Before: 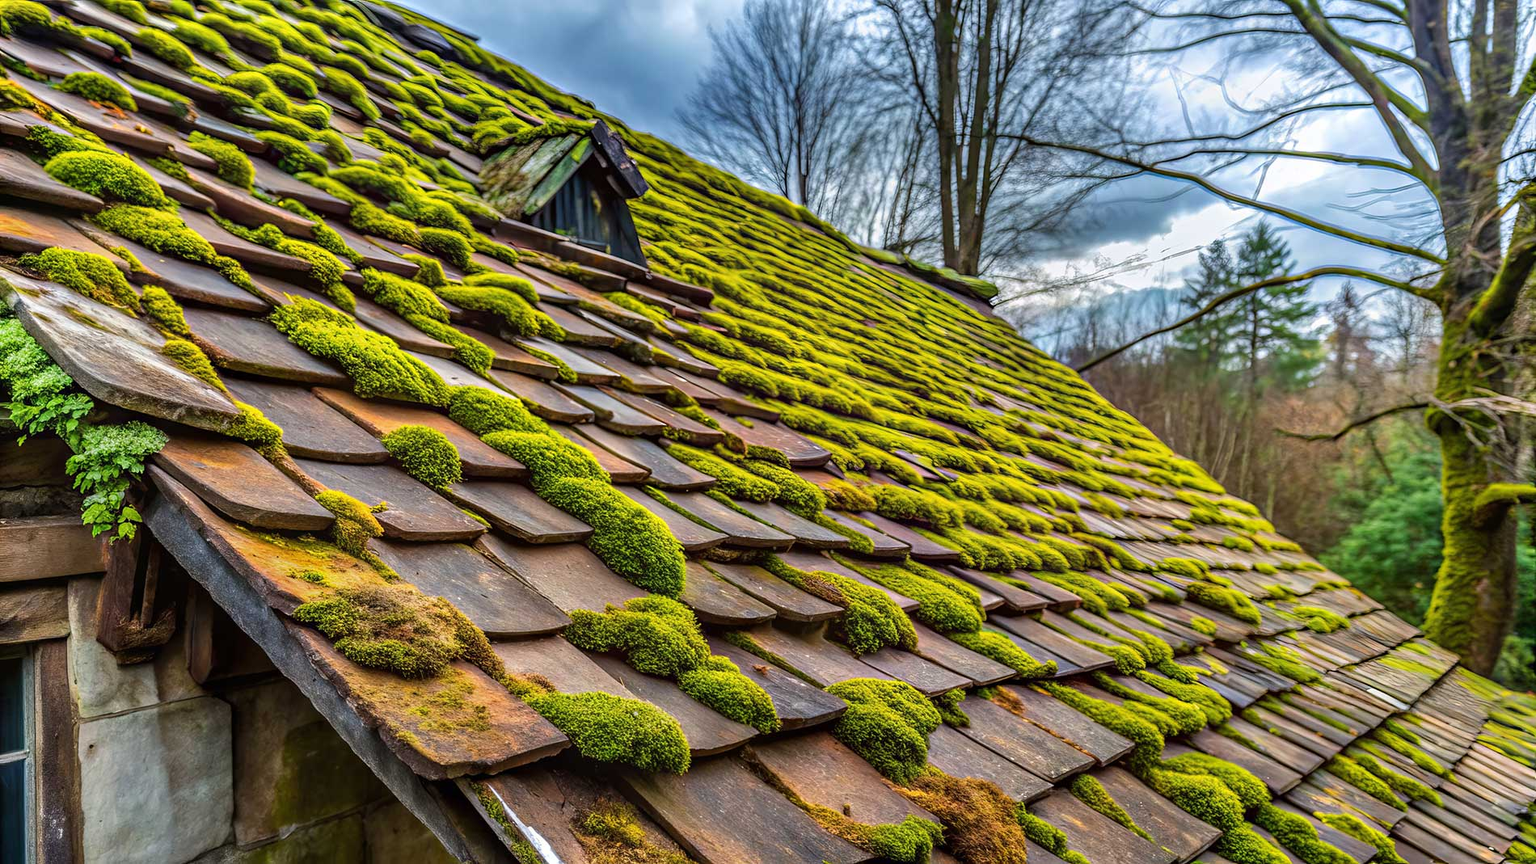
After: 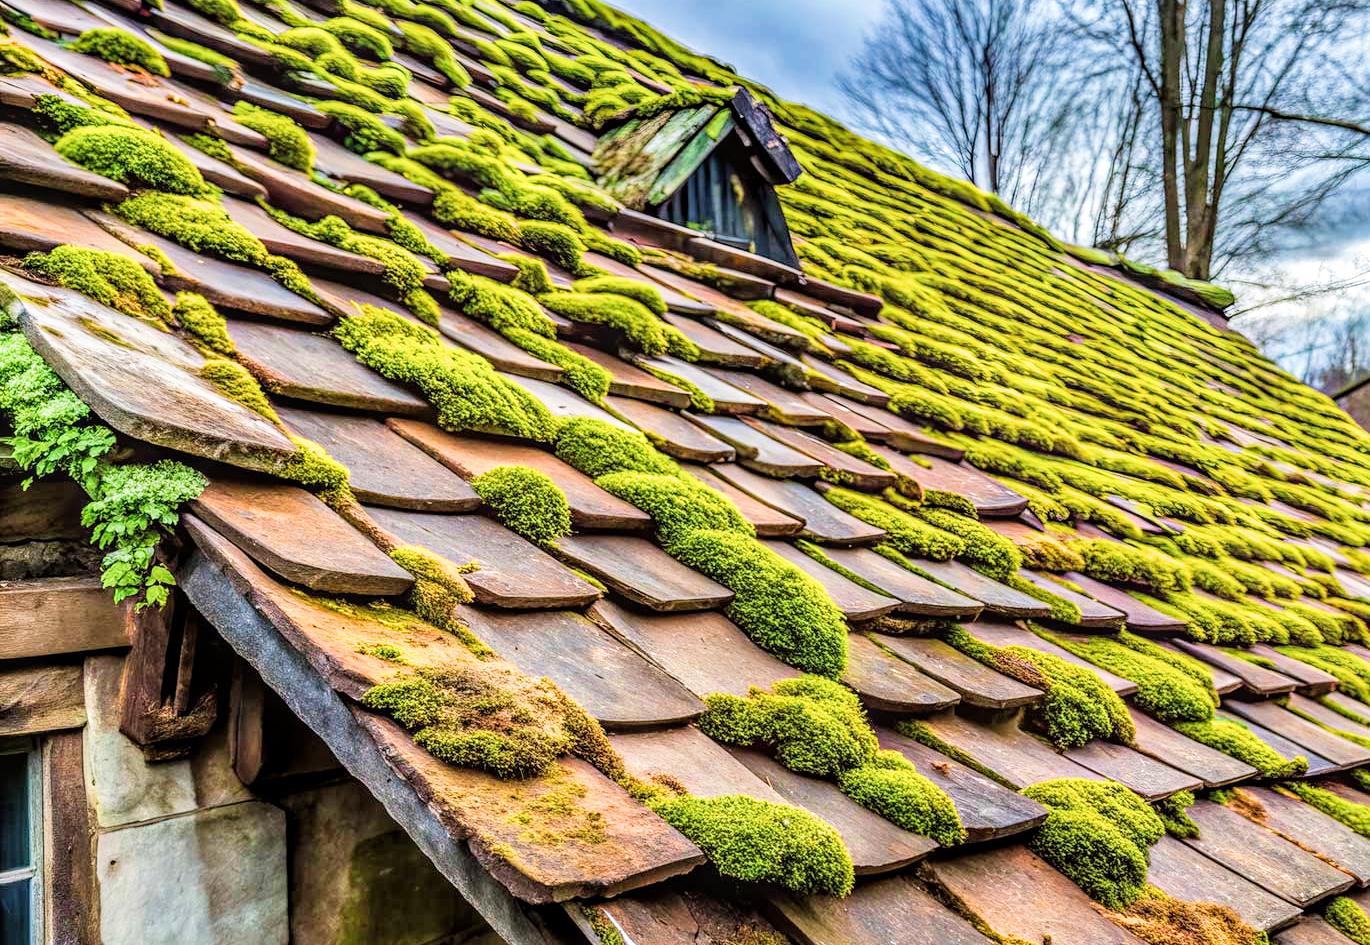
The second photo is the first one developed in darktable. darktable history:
exposure: black level correction 0, exposure 1.2 EV, compensate highlight preservation false
crop: top 5.769%, right 27.869%, bottom 5.795%
local contrast: on, module defaults
filmic rgb: black relative exposure -7.65 EV, white relative exposure 3.98 EV, threshold 3.02 EV, hardness 4.01, contrast 1.098, highlights saturation mix -31.4%, enable highlight reconstruction true
velvia: on, module defaults
